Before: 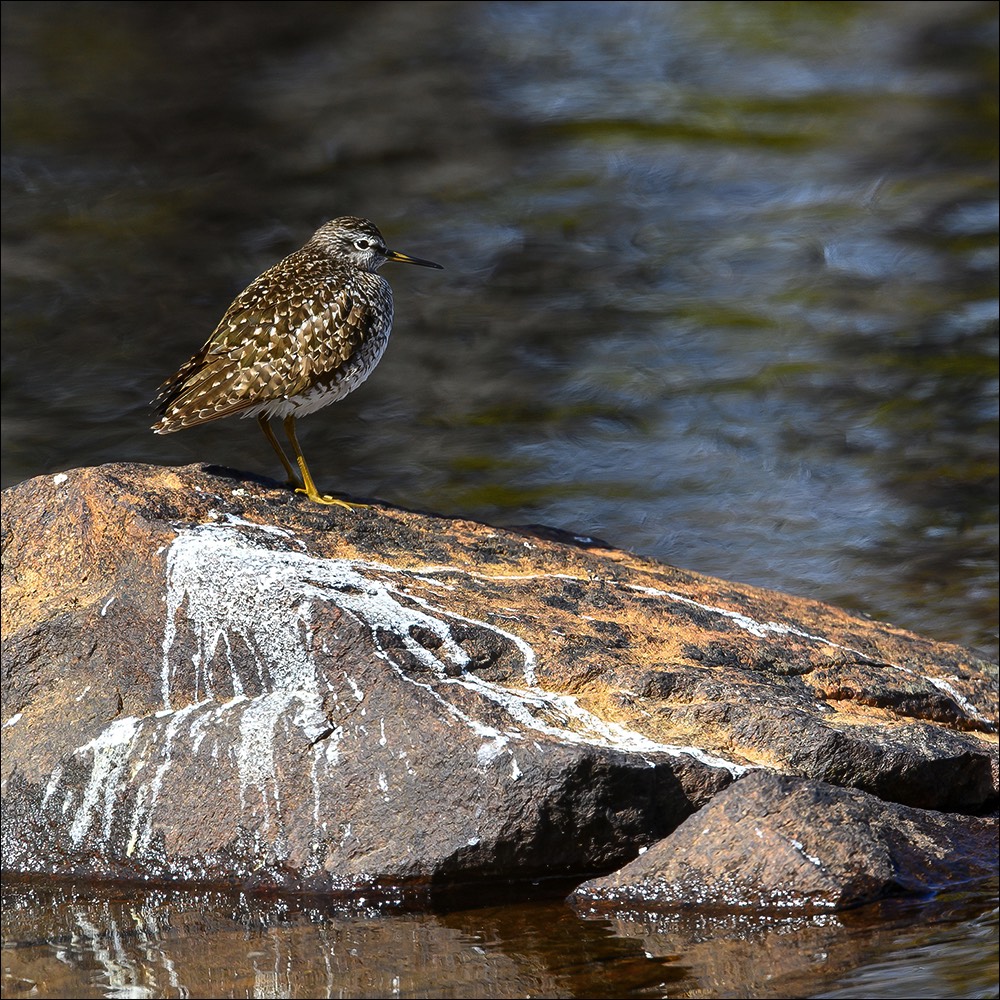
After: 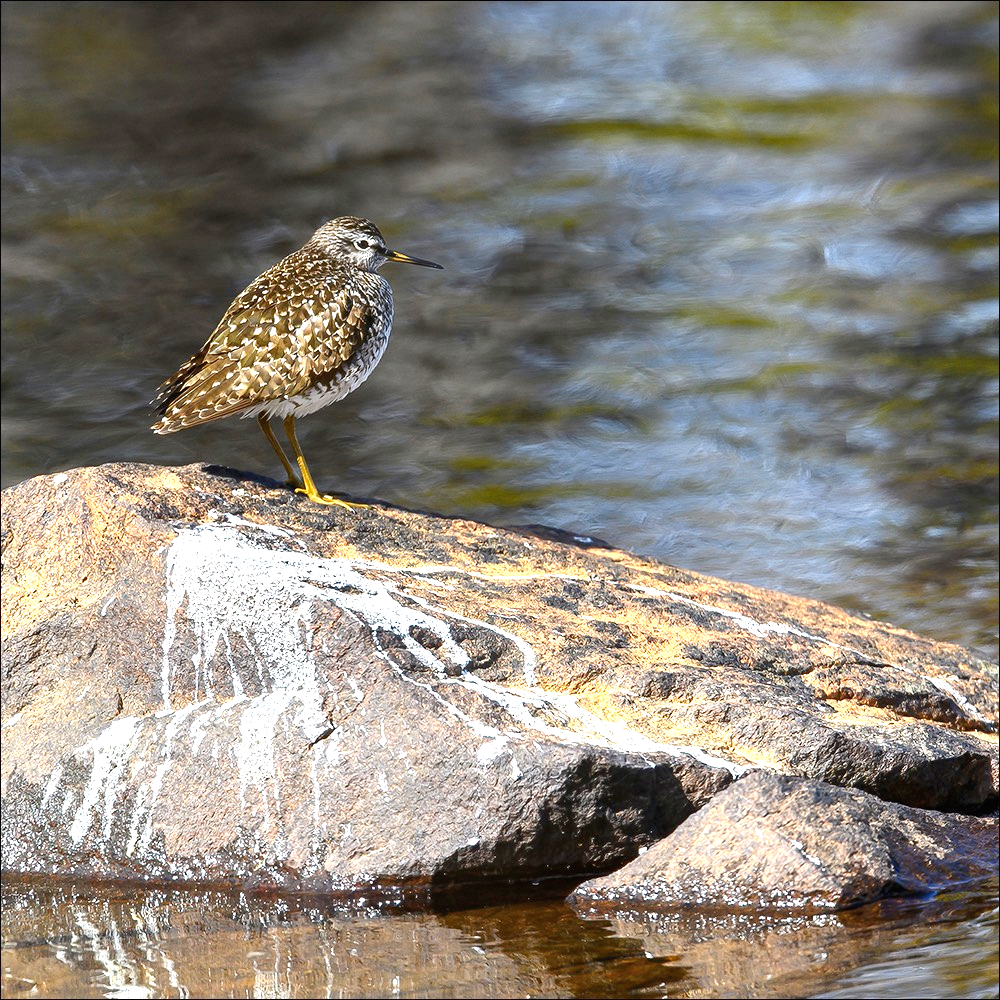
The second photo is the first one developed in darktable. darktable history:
exposure: black level correction -0.001, exposure 0.906 EV, compensate exposure bias true, compensate highlight preservation false
